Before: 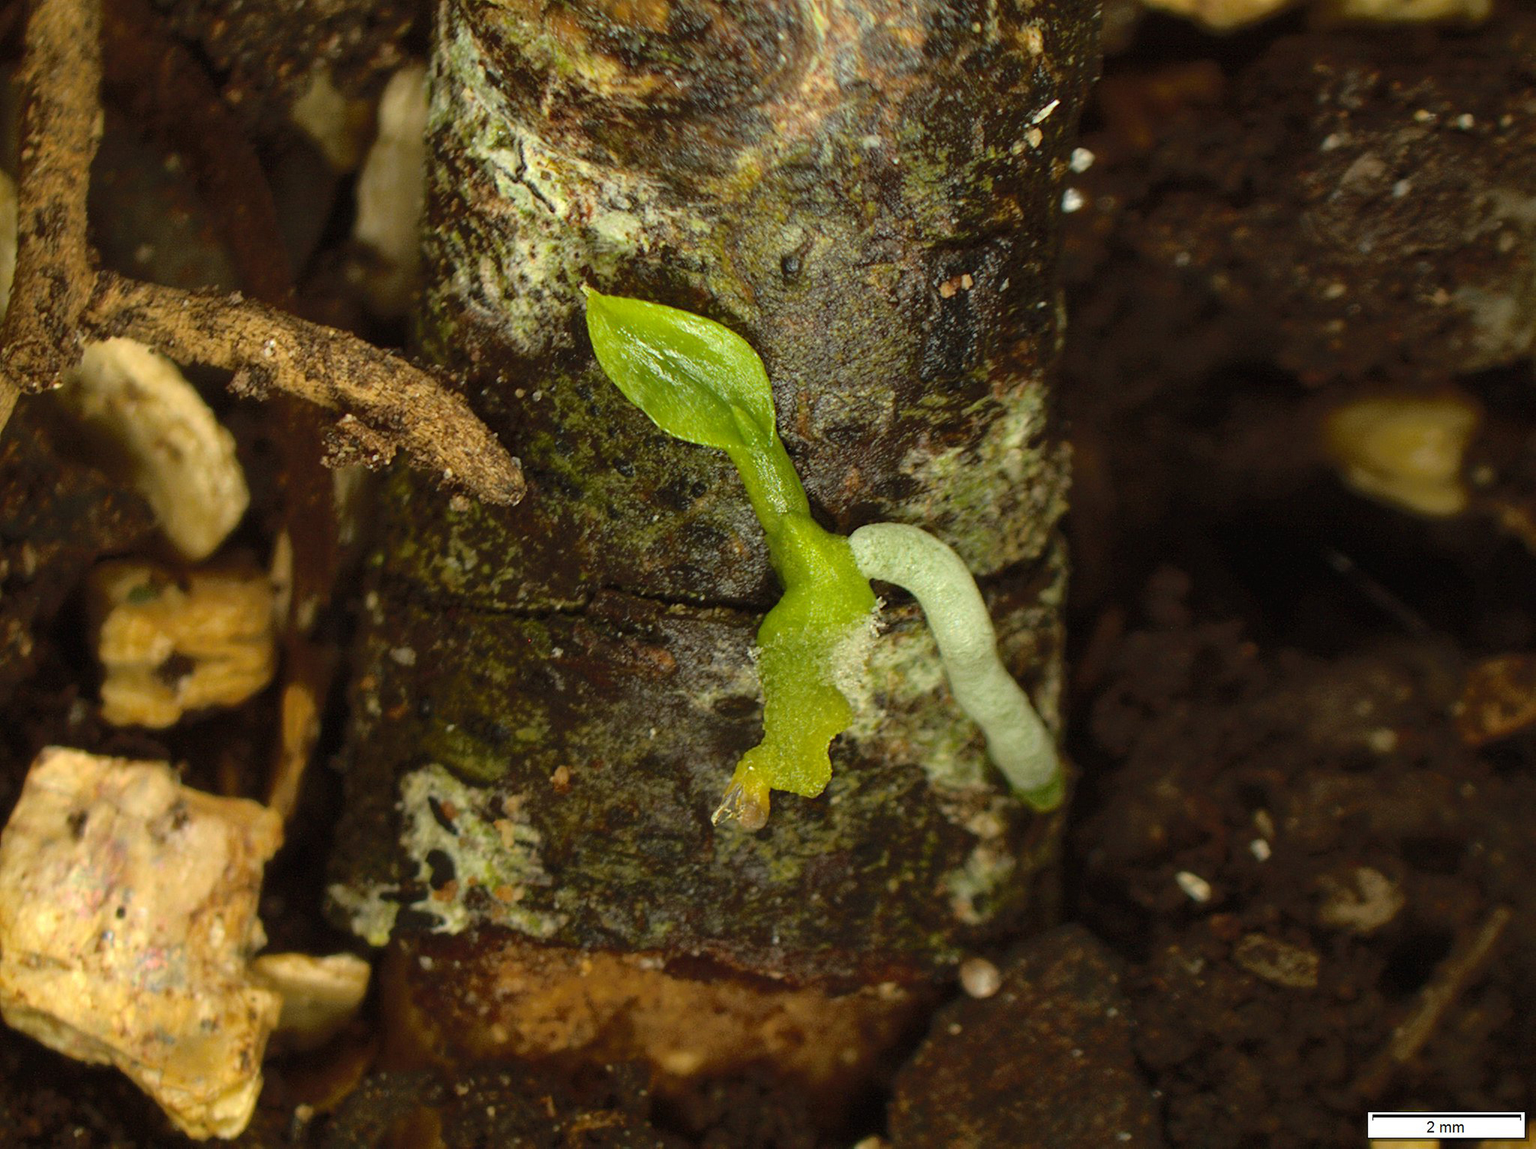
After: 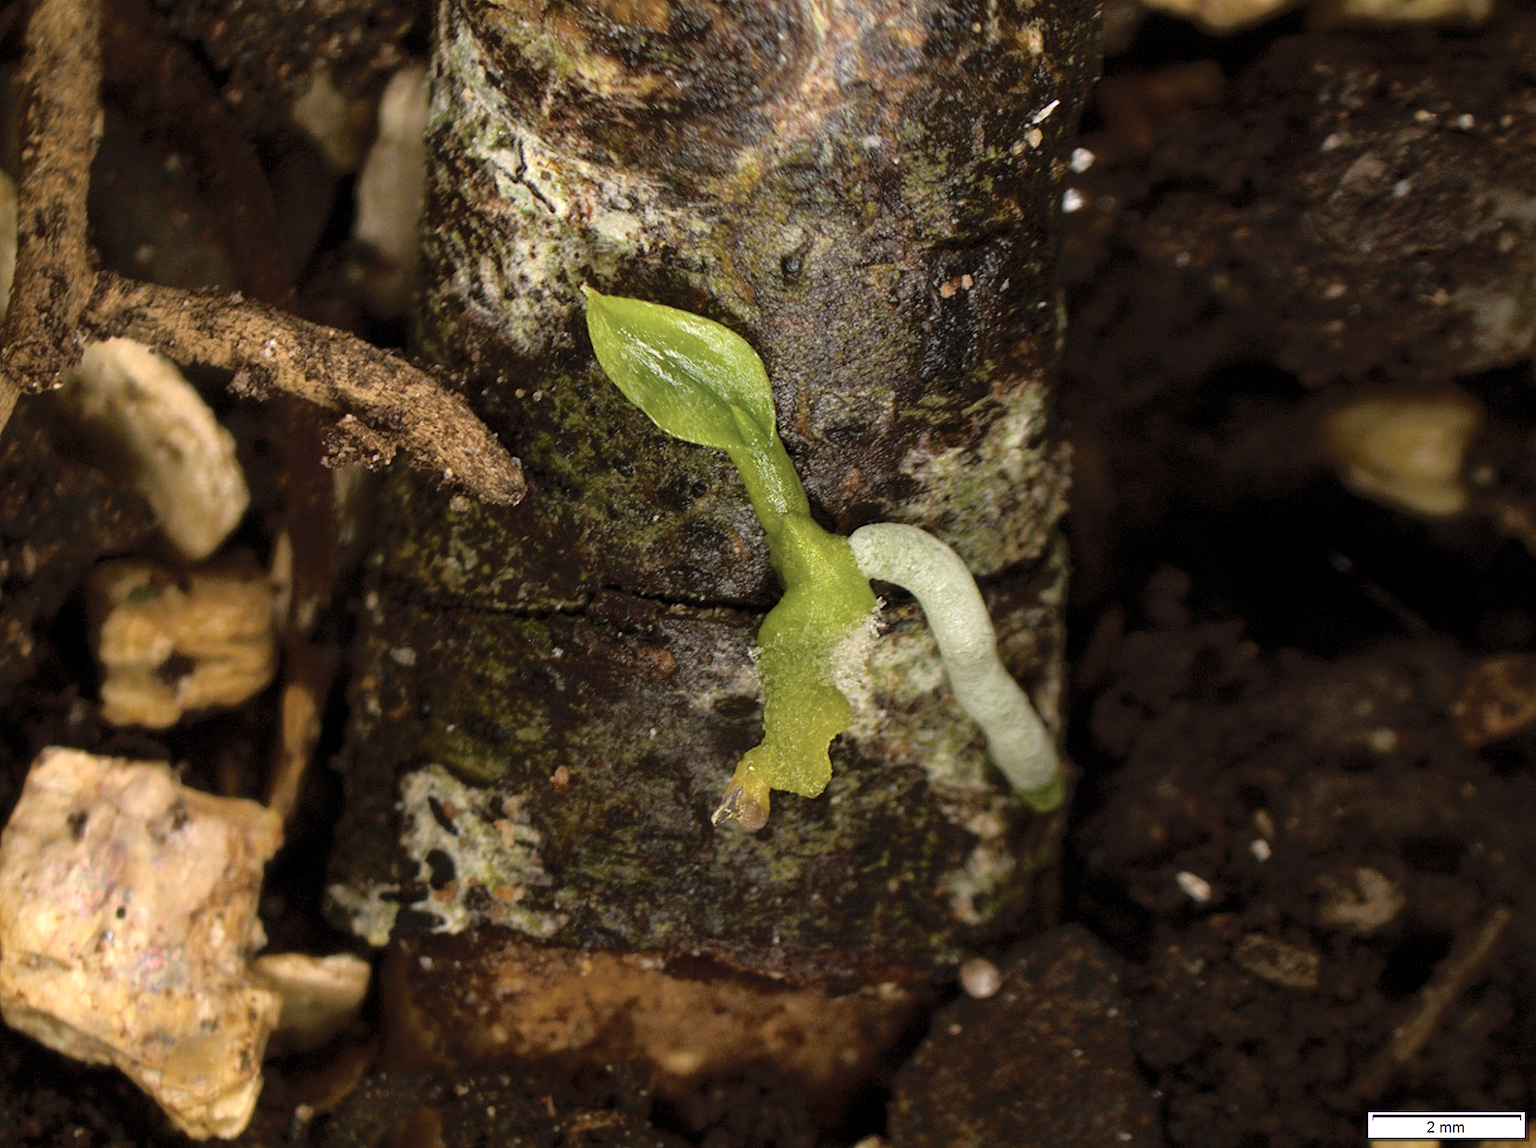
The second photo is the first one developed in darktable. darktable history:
contrast brightness saturation: contrast 0.06, brightness -0.01, saturation -0.23
levels: levels [0.026, 0.507, 0.987]
white balance: red 1.066, blue 1.119
